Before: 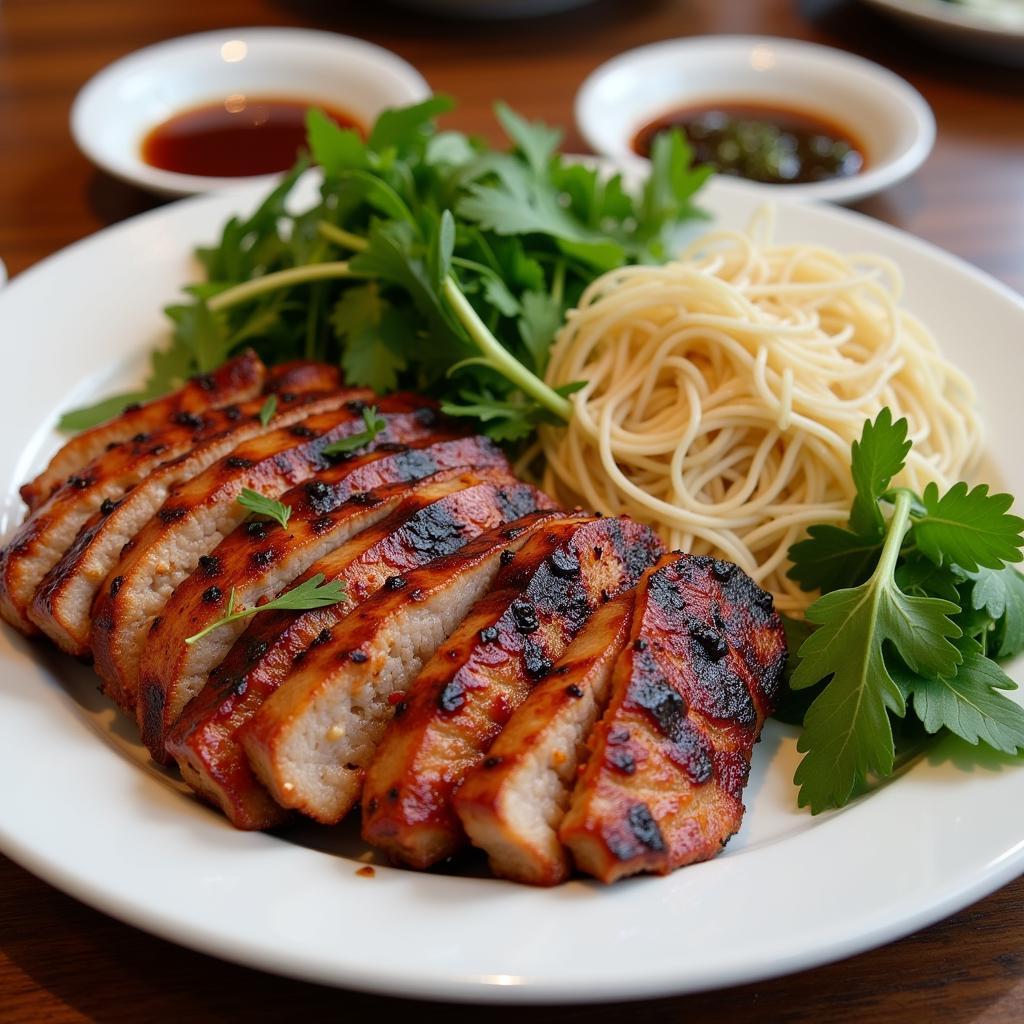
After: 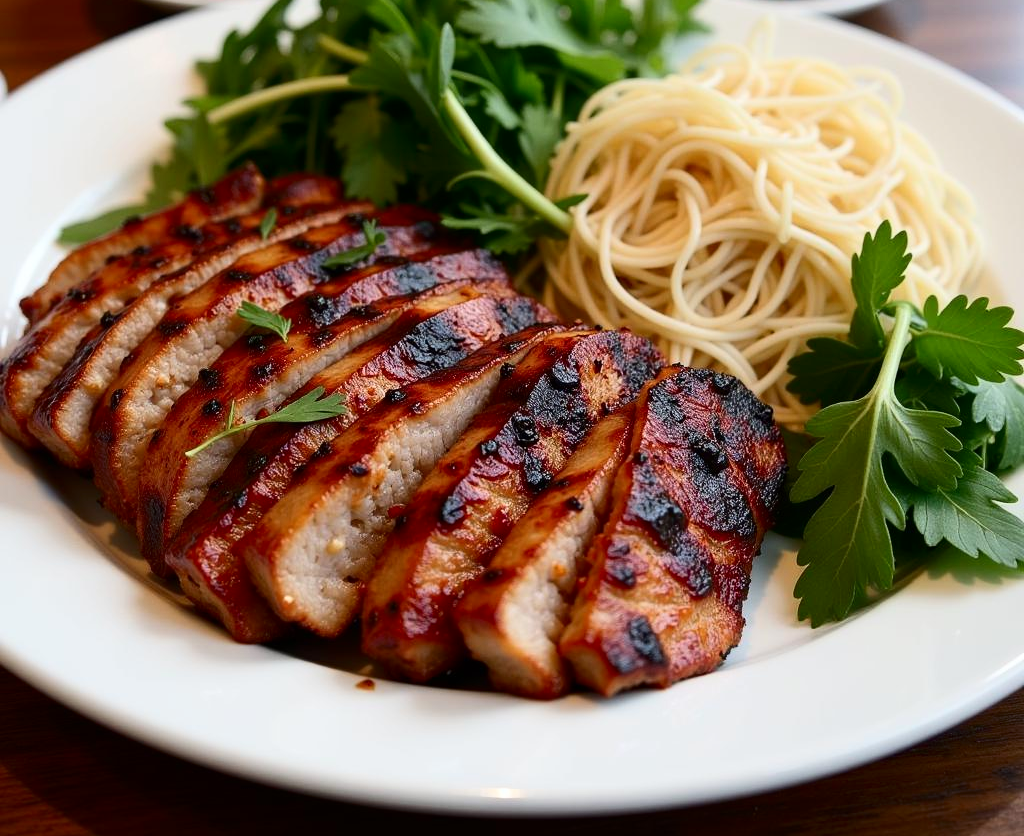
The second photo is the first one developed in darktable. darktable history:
crop and rotate: top 18.336%
contrast brightness saturation: contrast 0.216
